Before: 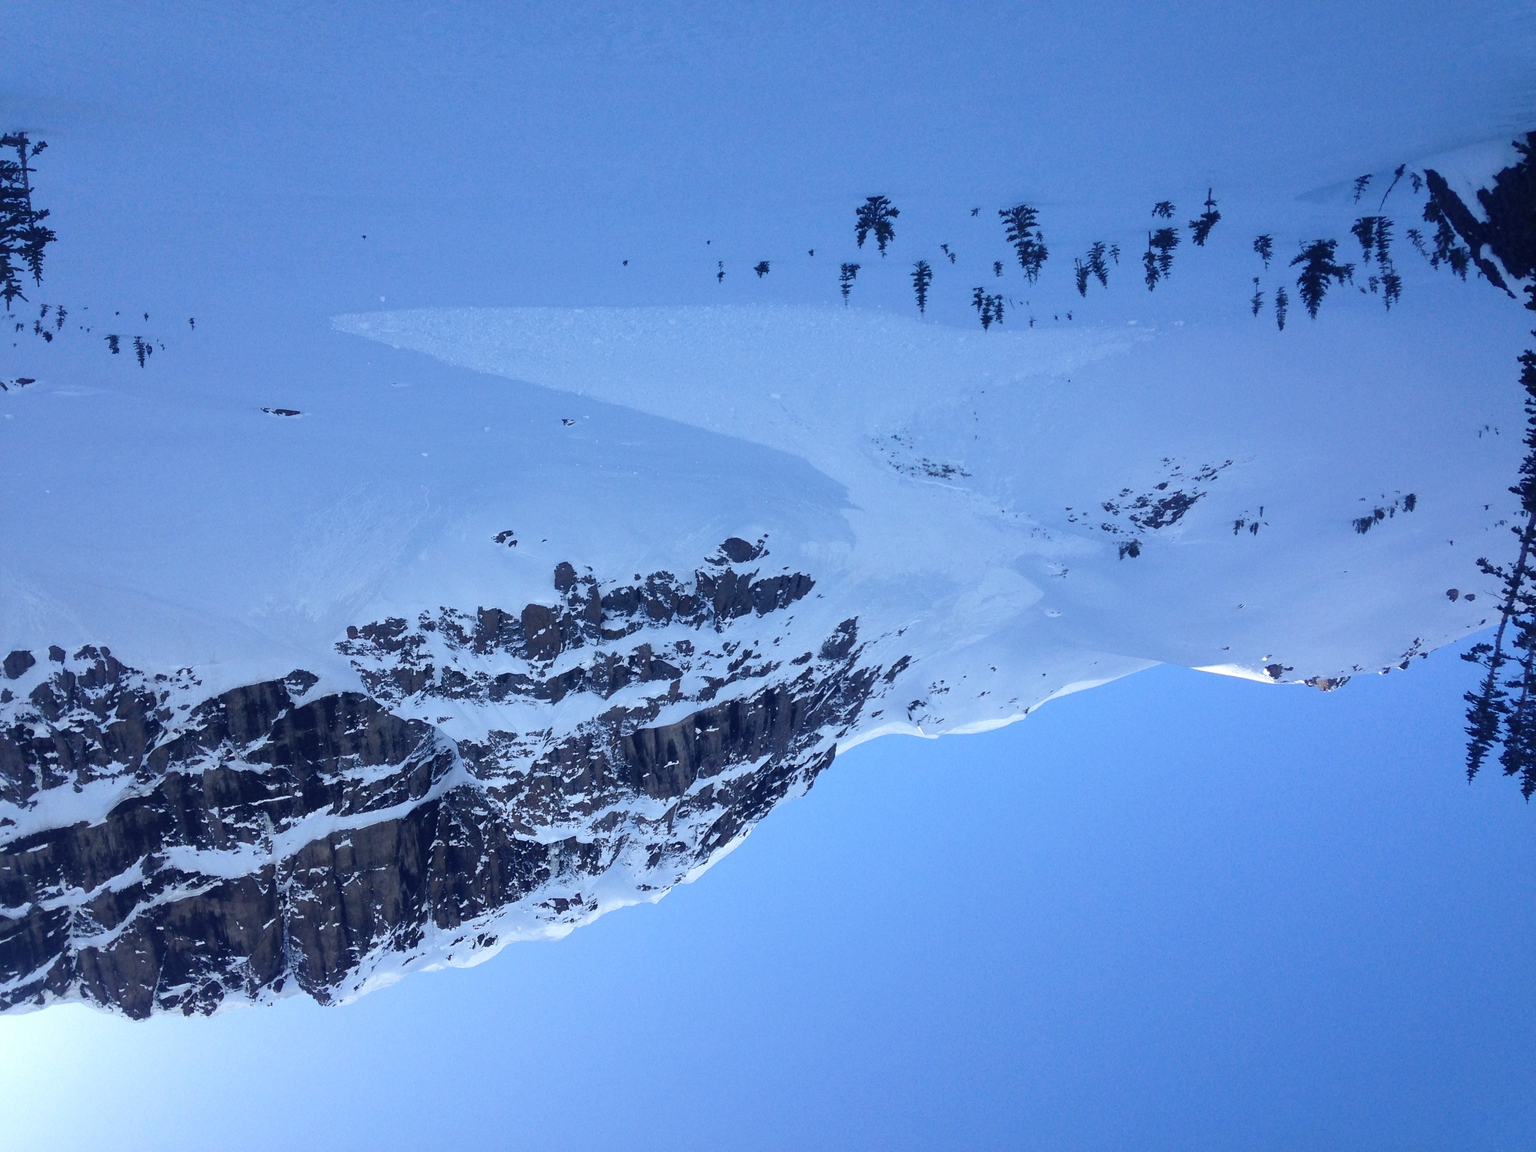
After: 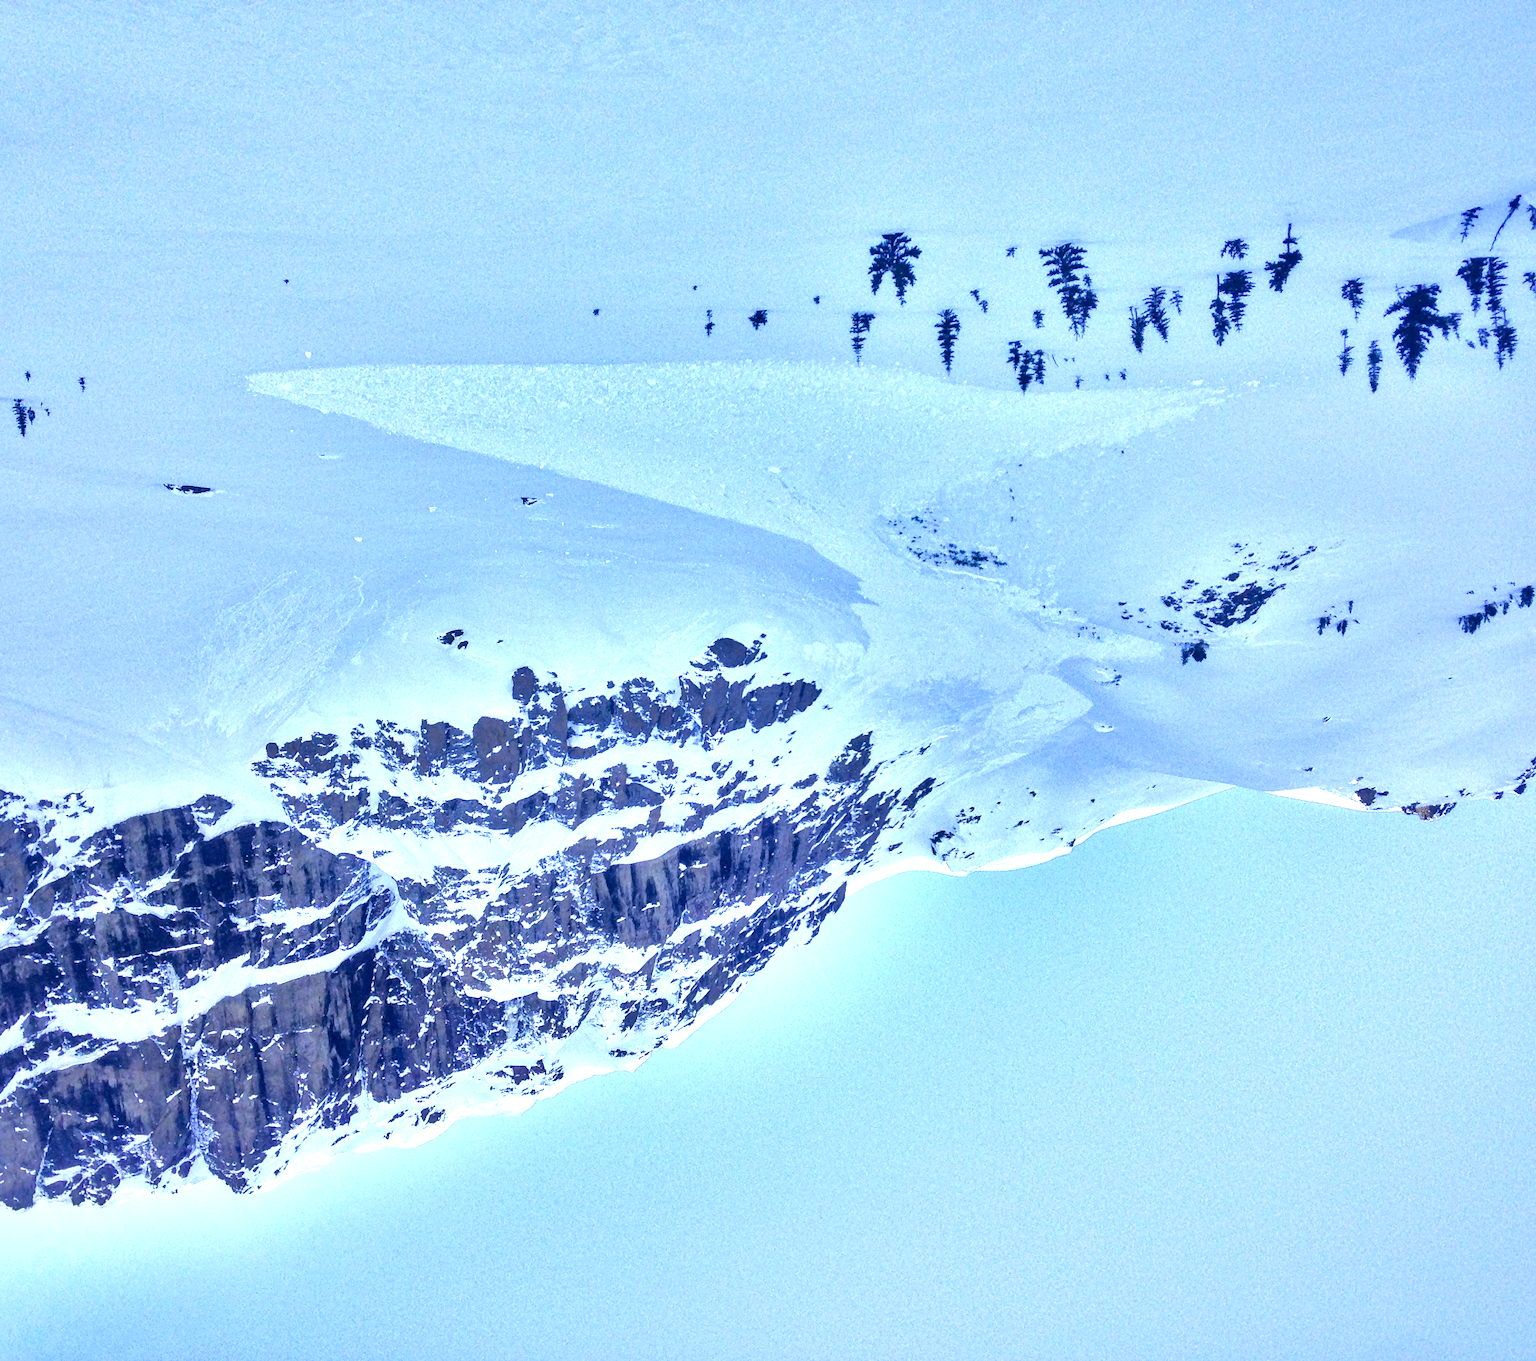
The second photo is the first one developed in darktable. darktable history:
color zones: curves: ch0 [(0.473, 0.374) (0.742, 0.784)]; ch1 [(0.354, 0.737) (0.742, 0.705)]; ch2 [(0.318, 0.421) (0.758, 0.532)]
white balance: emerald 1
local contrast: highlights 61%, detail 143%, midtone range 0.428
shadows and highlights: shadows 24.5, highlights -78.15, soften with gaussian
crop: left 8.026%, right 7.374%
color contrast: green-magenta contrast 0.81
tone equalizer: -7 EV 0.15 EV, -6 EV 0.6 EV, -5 EV 1.15 EV, -4 EV 1.33 EV, -3 EV 1.15 EV, -2 EV 0.6 EV, -1 EV 0.15 EV, mask exposure compensation -0.5 EV
